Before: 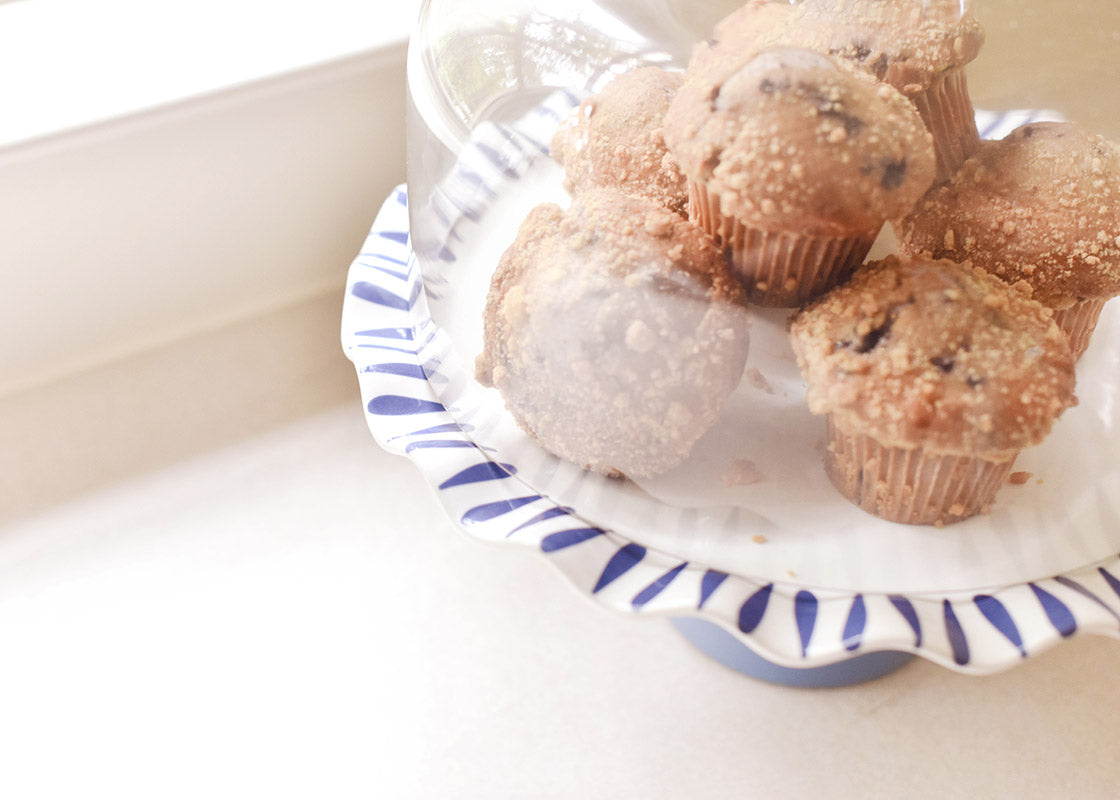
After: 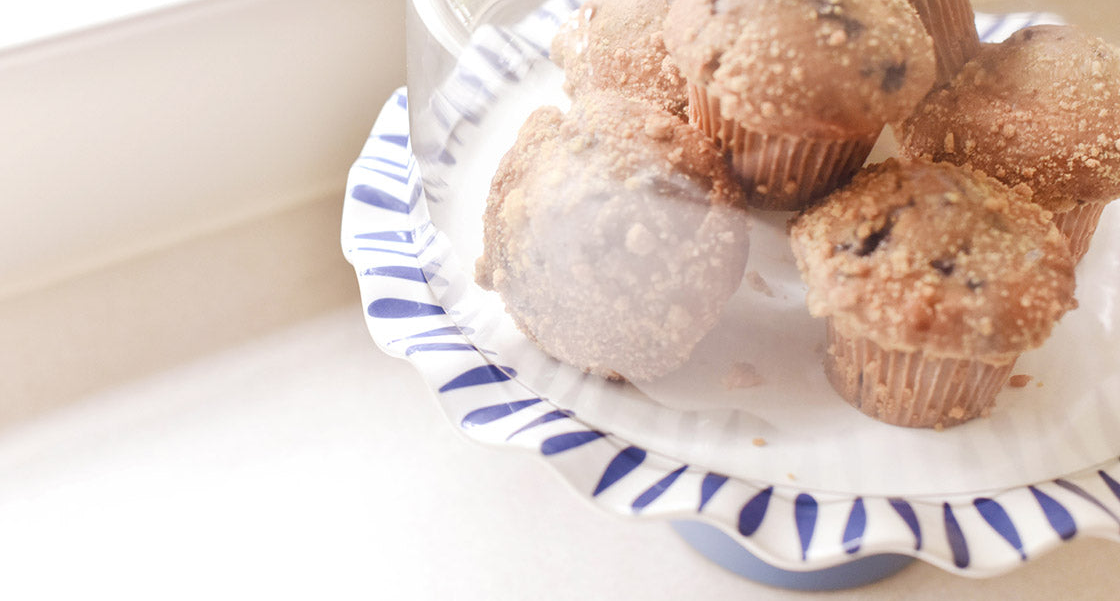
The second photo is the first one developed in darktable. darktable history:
crop and rotate: top 12.359%, bottom 12.493%
